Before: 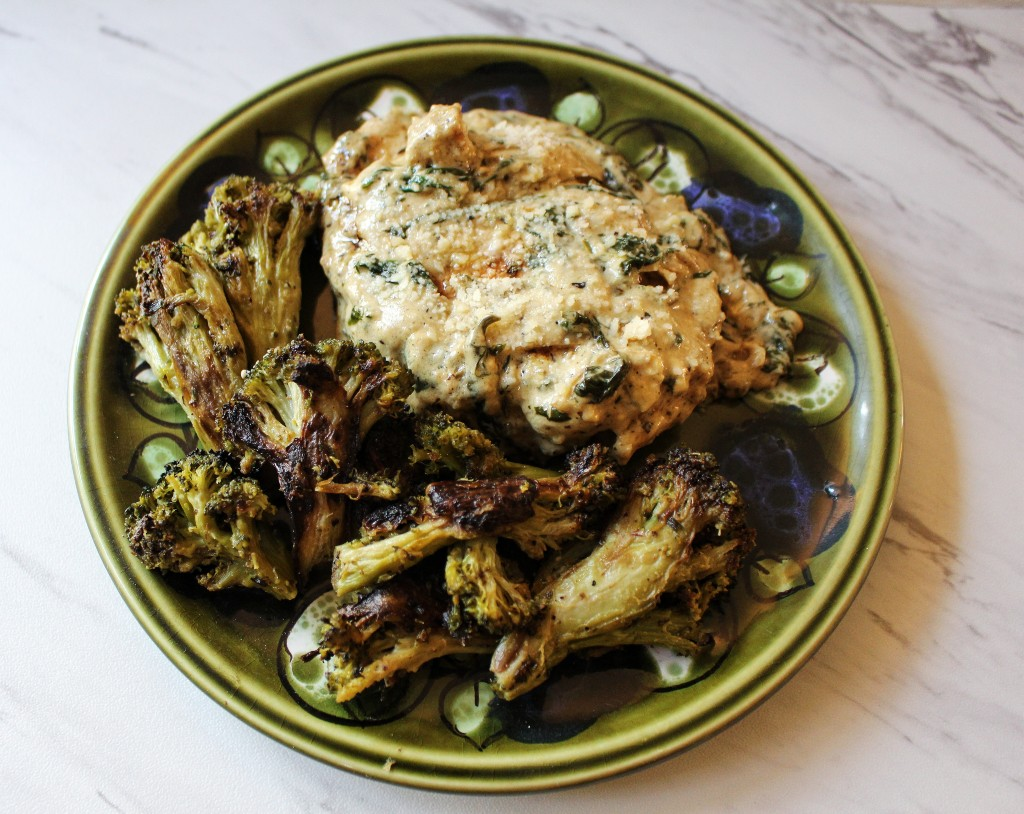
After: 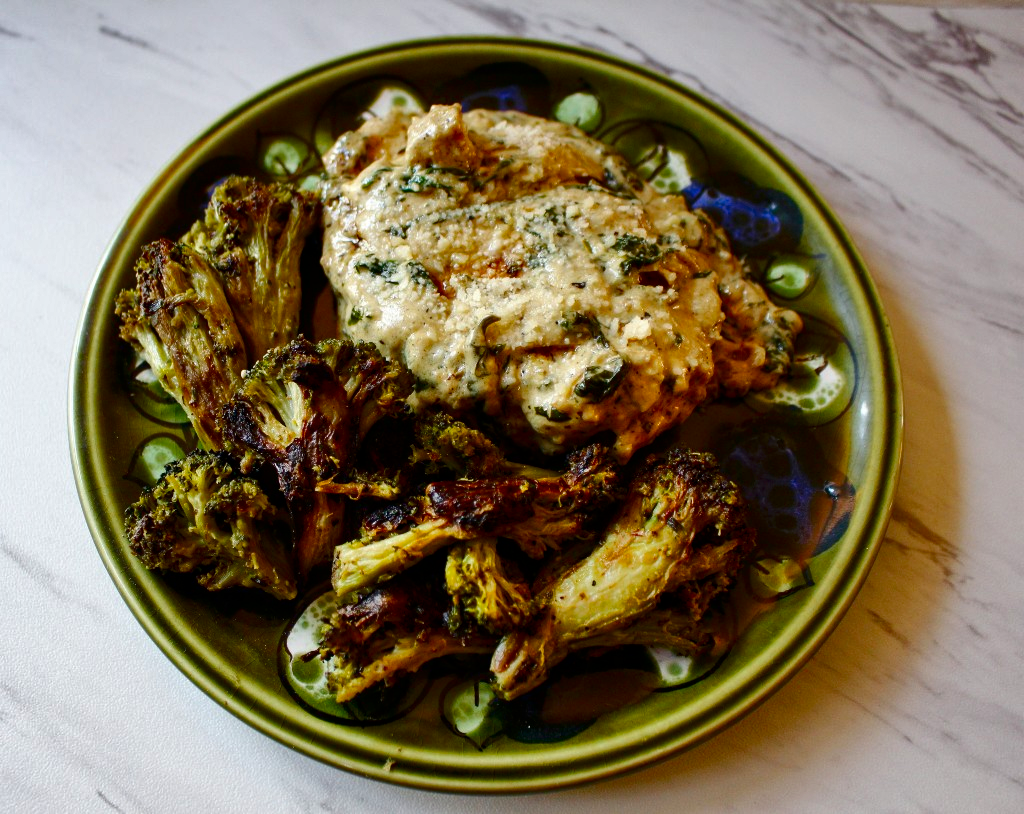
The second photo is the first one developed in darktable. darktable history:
color balance rgb: perceptual saturation grading › global saturation 20%, perceptual saturation grading › highlights -25%, perceptual saturation grading › shadows 25%
shadows and highlights: low approximation 0.01, soften with gaussian
white balance: red 1, blue 1
contrast brightness saturation: brightness -0.25, saturation 0.2
